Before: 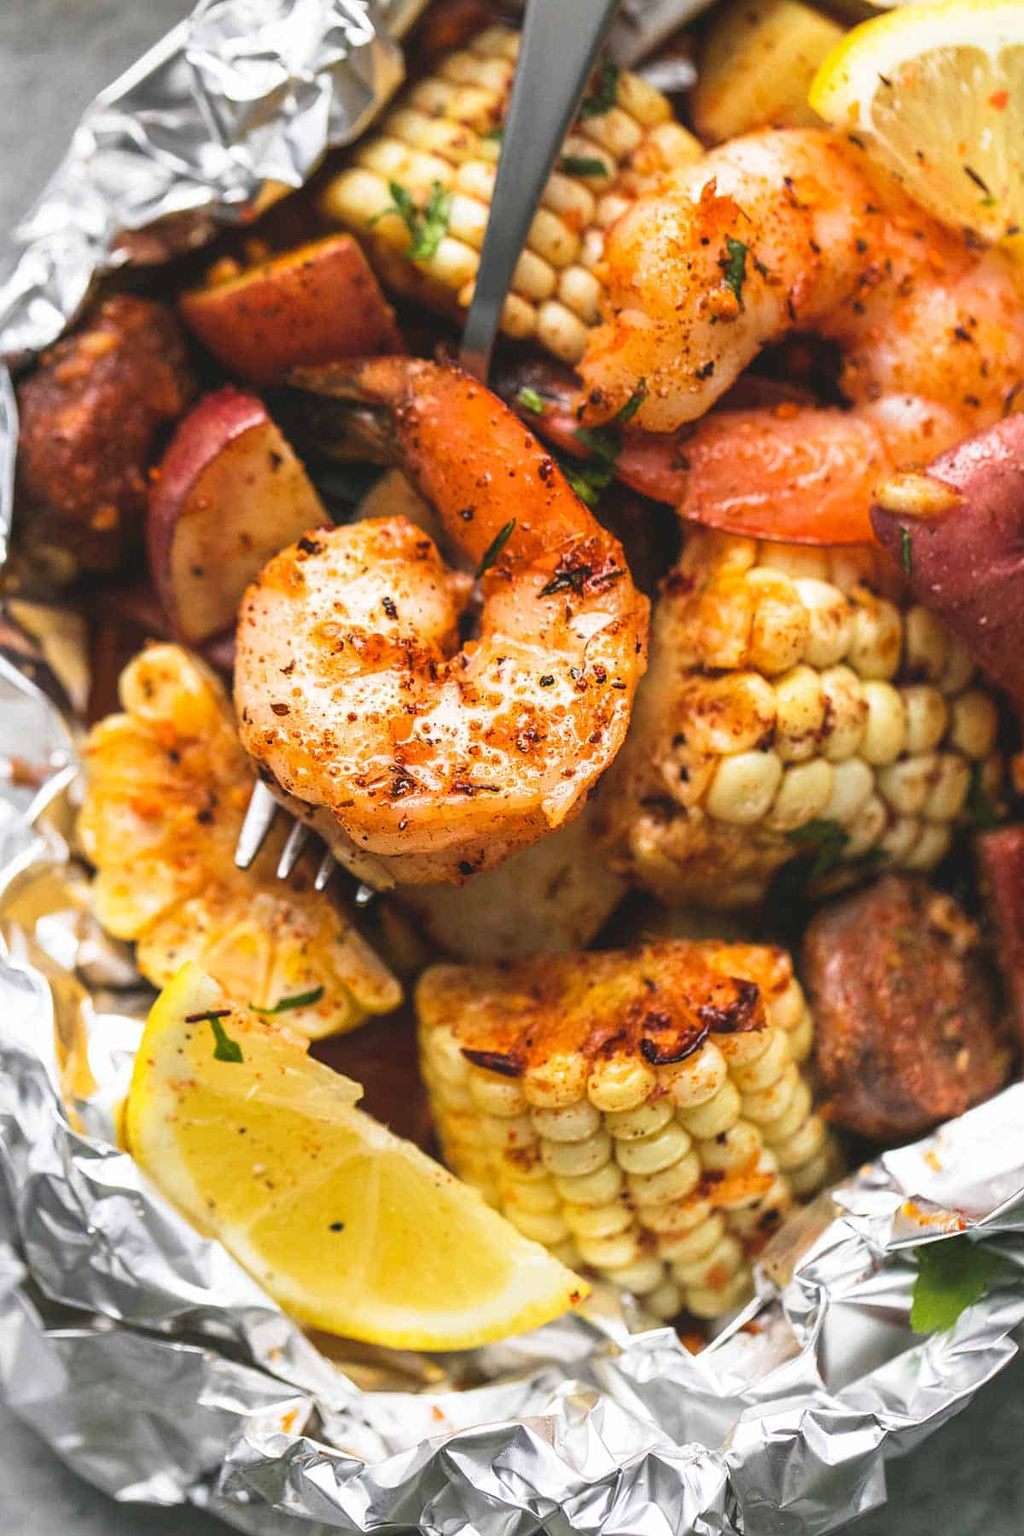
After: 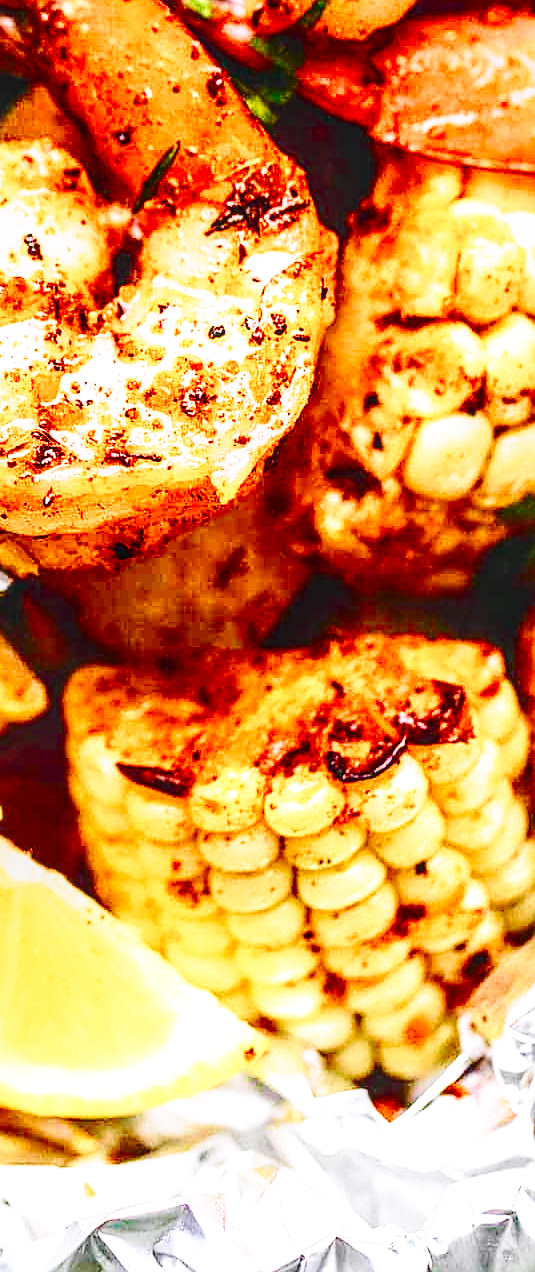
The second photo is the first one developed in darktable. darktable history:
sharpen: on, module defaults
color balance rgb: power › hue 60.49°, linear chroma grading › shadows -2.425%, linear chroma grading › highlights -14.579%, linear chroma grading › global chroma -9.935%, linear chroma grading › mid-tones -9.689%, perceptual saturation grading › global saturation 20%, perceptual saturation grading › highlights -25.658%, perceptual saturation grading › shadows 24.458%, global vibrance 16.294%, saturation formula JzAzBz (2021)
base curve: curves: ch0 [(0, 0) (0.028, 0.03) (0.105, 0.232) (0.387, 0.748) (0.754, 0.968) (1, 1)], preserve colors none
crop: left 35.365%, top 25.911%, right 20.051%, bottom 3.42%
velvia: on, module defaults
local contrast: detail 130%
tone curve: curves: ch0 [(0, 0.023) (0.103, 0.087) (0.295, 0.297) (0.445, 0.531) (0.553, 0.665) (0.735, 0.843) (0.994, 1)]; ch1 [(0, 0) (0.427, 0.346) (0.456, 0.426) (0.484, 0.483) (0.509, 0.514) (0.535, 0.56) (0.581, 0.632) (0.646, 0.715) (1, 1)]; ch2 [(0, 0) (0.369, 0.388) (0.449, 0.431) (0.501, 0.495) (0.533, 0.518) (0.572, 0.612) (0.677, 0.752) (1, 1)], color space Lab, independent channels, preserve colors none
